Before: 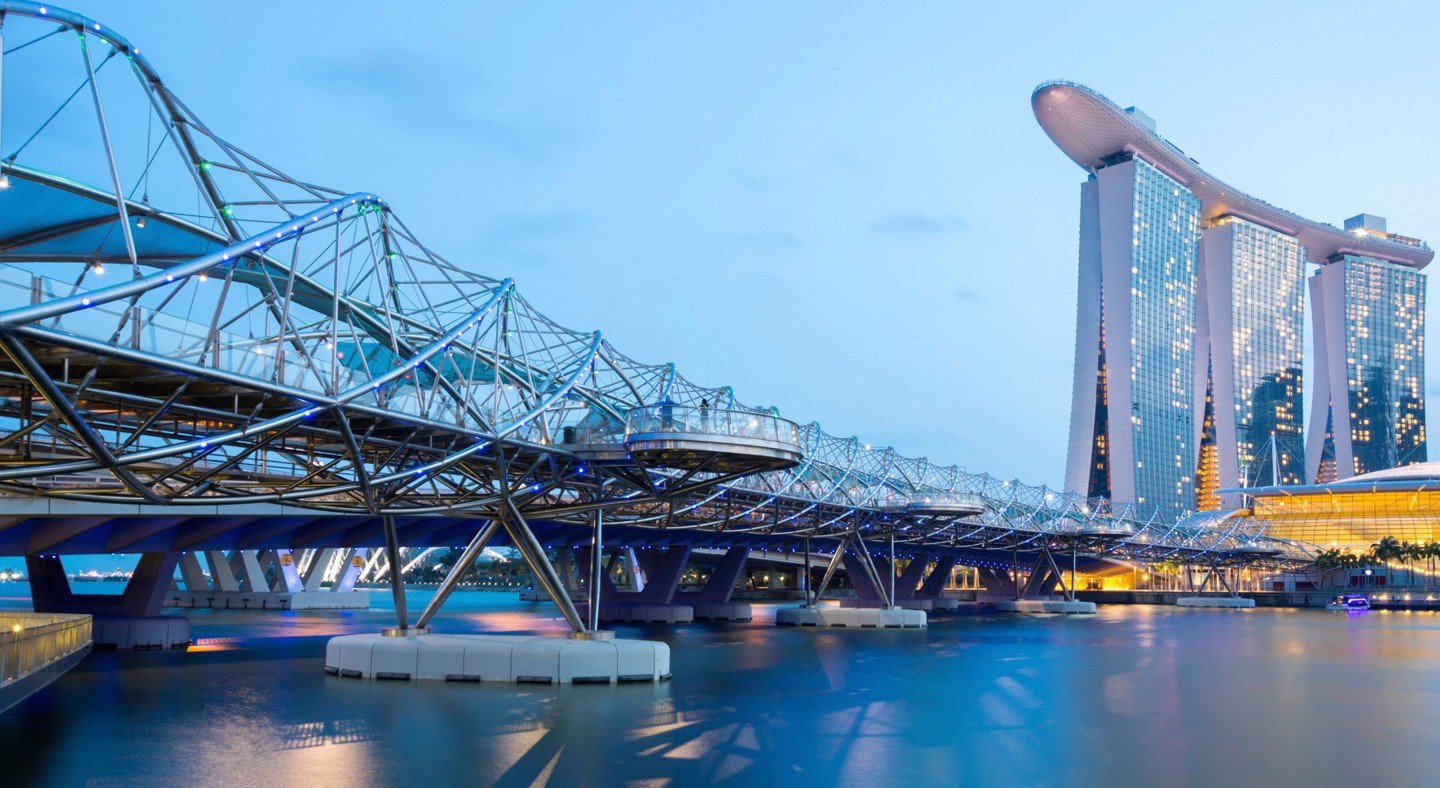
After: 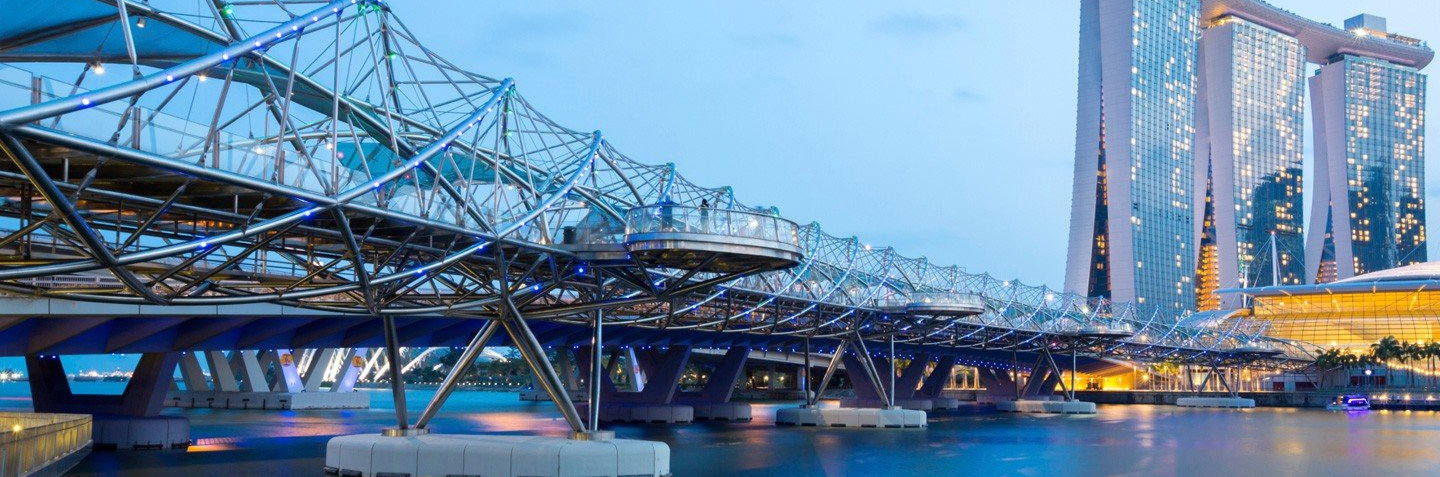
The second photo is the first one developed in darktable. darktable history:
crop and rotate: top 25.467%, bottom 13.977%
